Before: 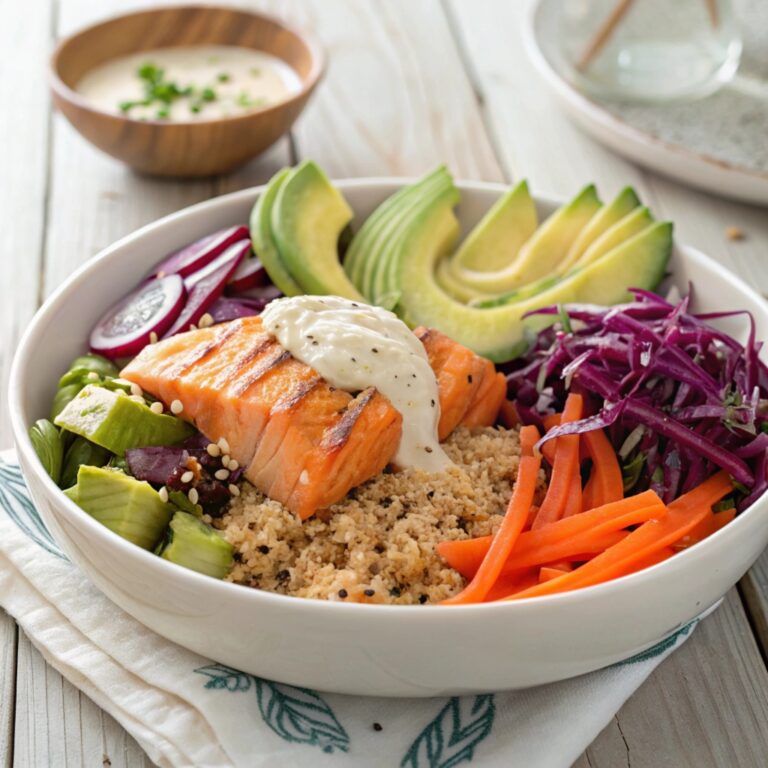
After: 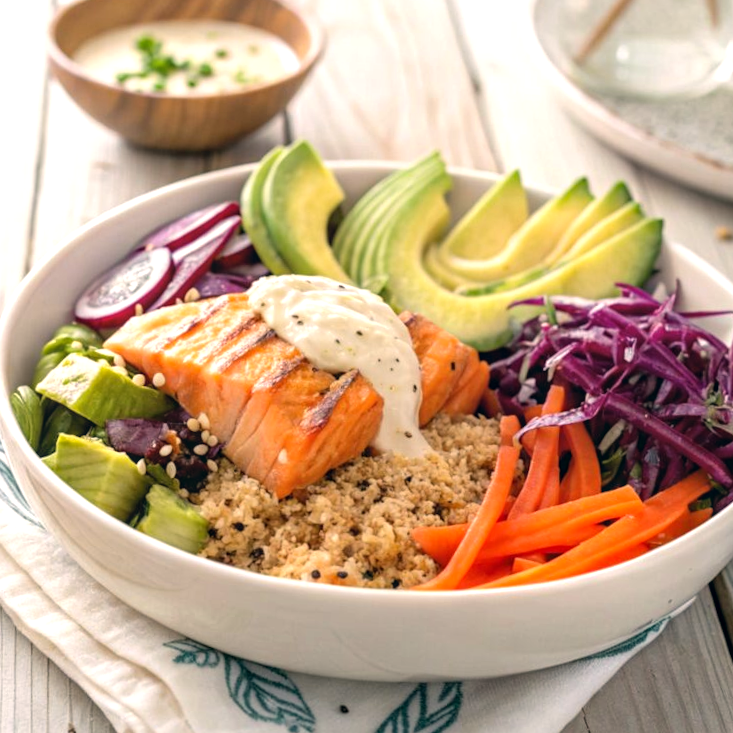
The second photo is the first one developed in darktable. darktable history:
local contrast: detail 117%
color correction: highlights a* 5.43, highlights b* 5.29, shadows a* -4.49, shadows b* -5.04
crop and rotate: angle -2.74°
tone equalizer: -8 EV -0.405 EV, -7 EV -0.401 EV, -6 EV -0.358 EV, -5 EV -0.26 EV, -3 EV 0.257 EV, -2 EV 0.349 EV, -1 EV 0.402 EV, +0 EV 0.414 EV
